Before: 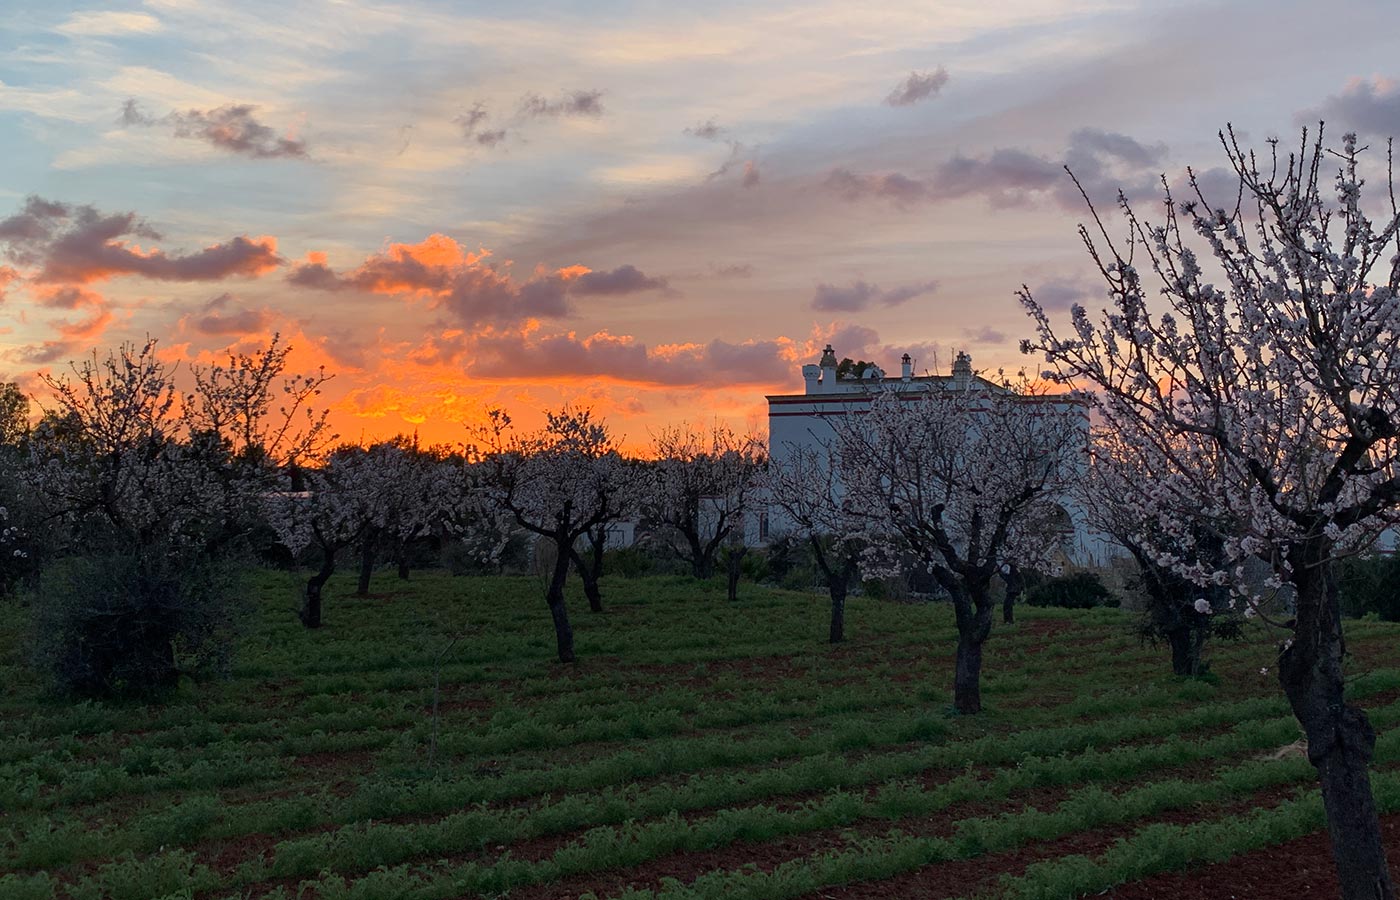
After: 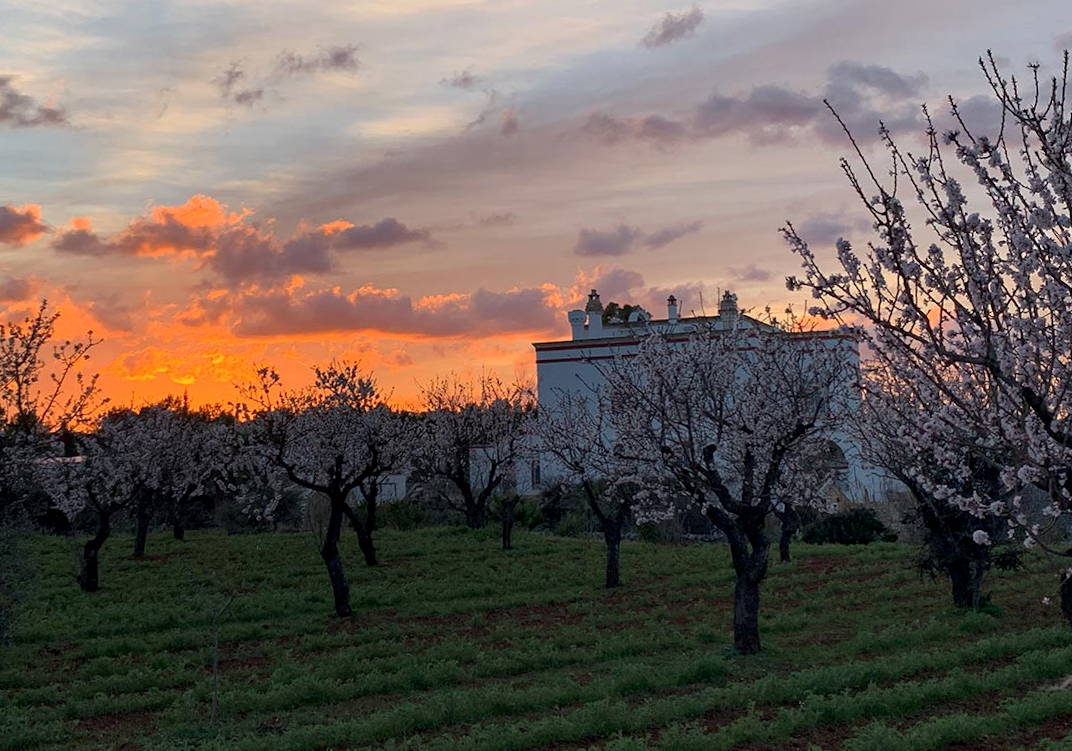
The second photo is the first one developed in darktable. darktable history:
crop: left 16.768%, top 8.653%, right 8.362%, bottom 12.485%
rotate and perspective: rotation -2.22°, lens shift (horizontal) -0.022, automatic cropping off
local contrast: highlights 100%, shadows 100%, detail 120%, midtone range 0.2
